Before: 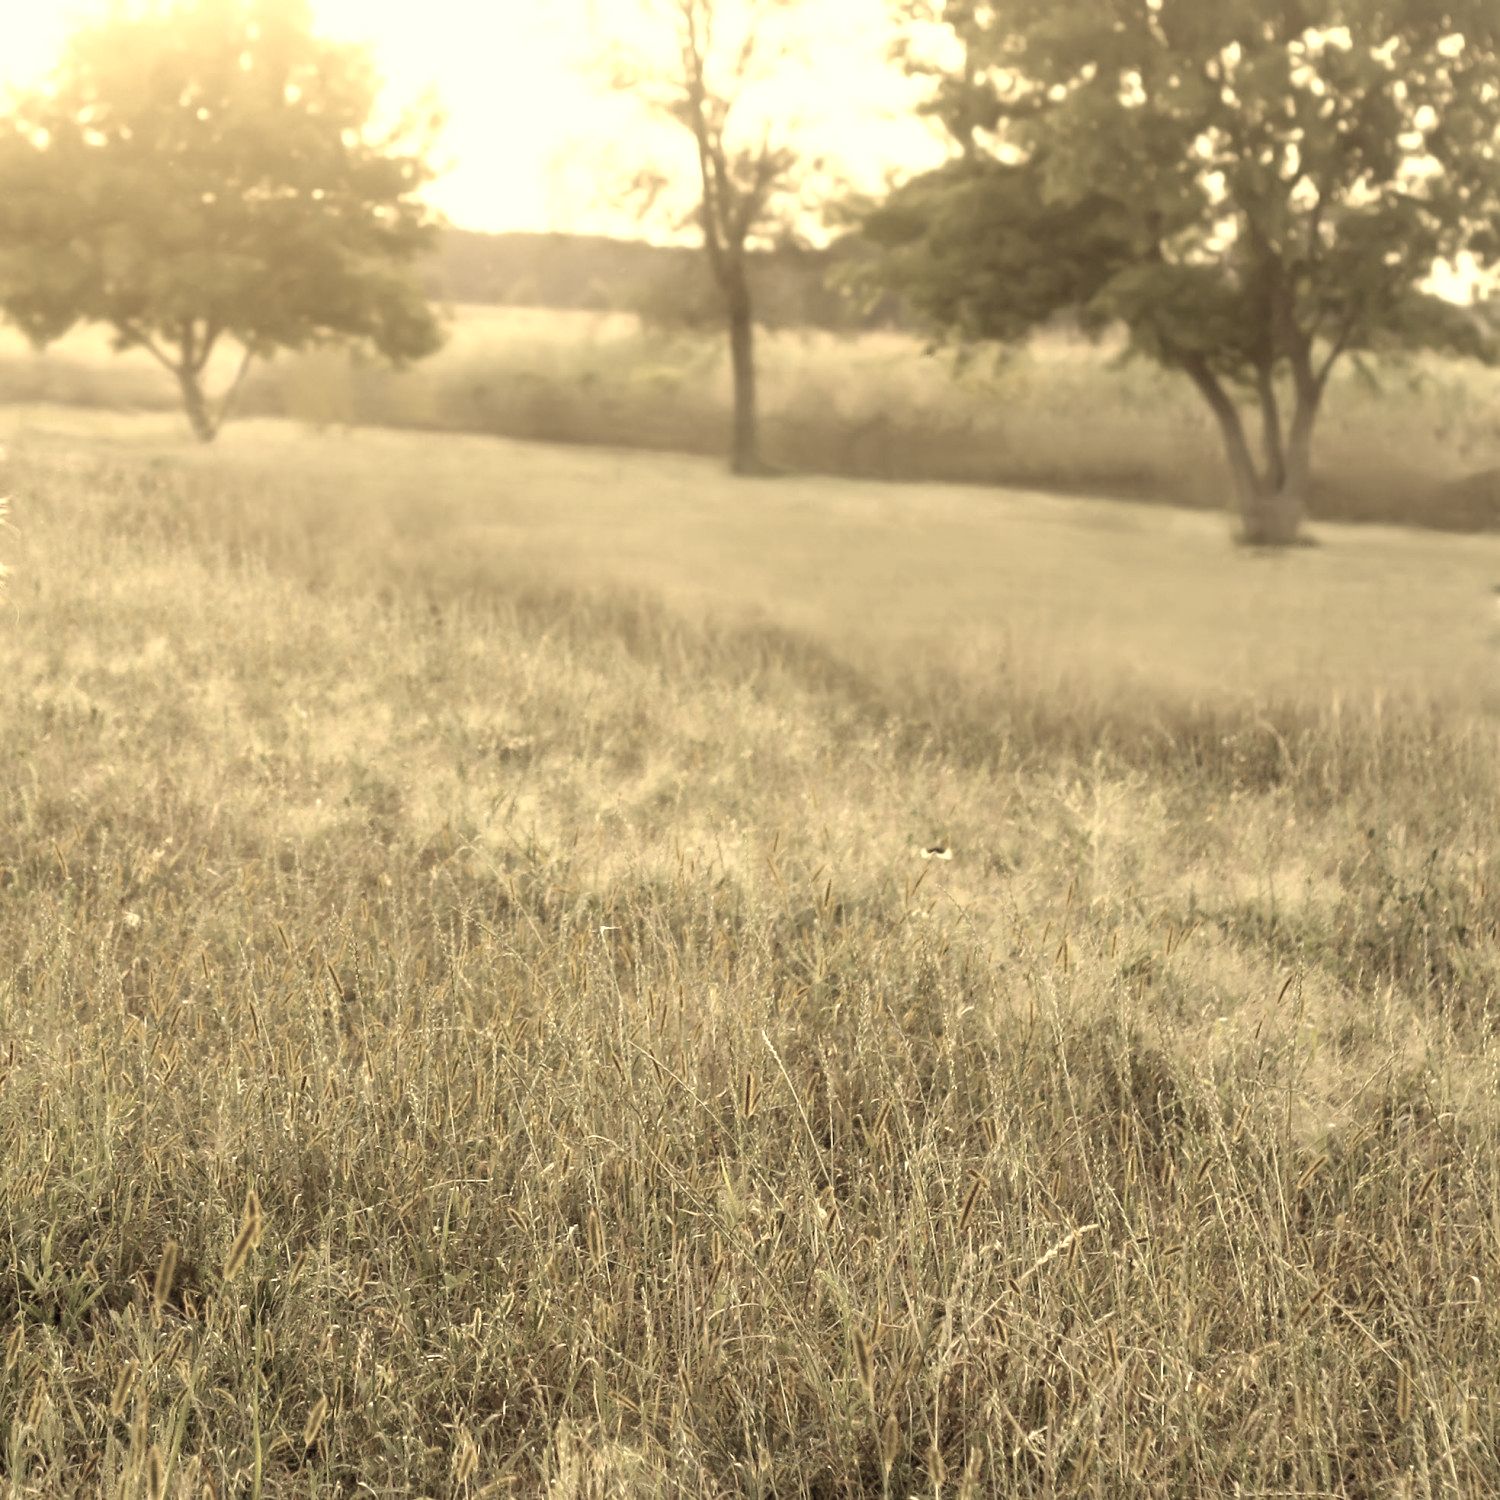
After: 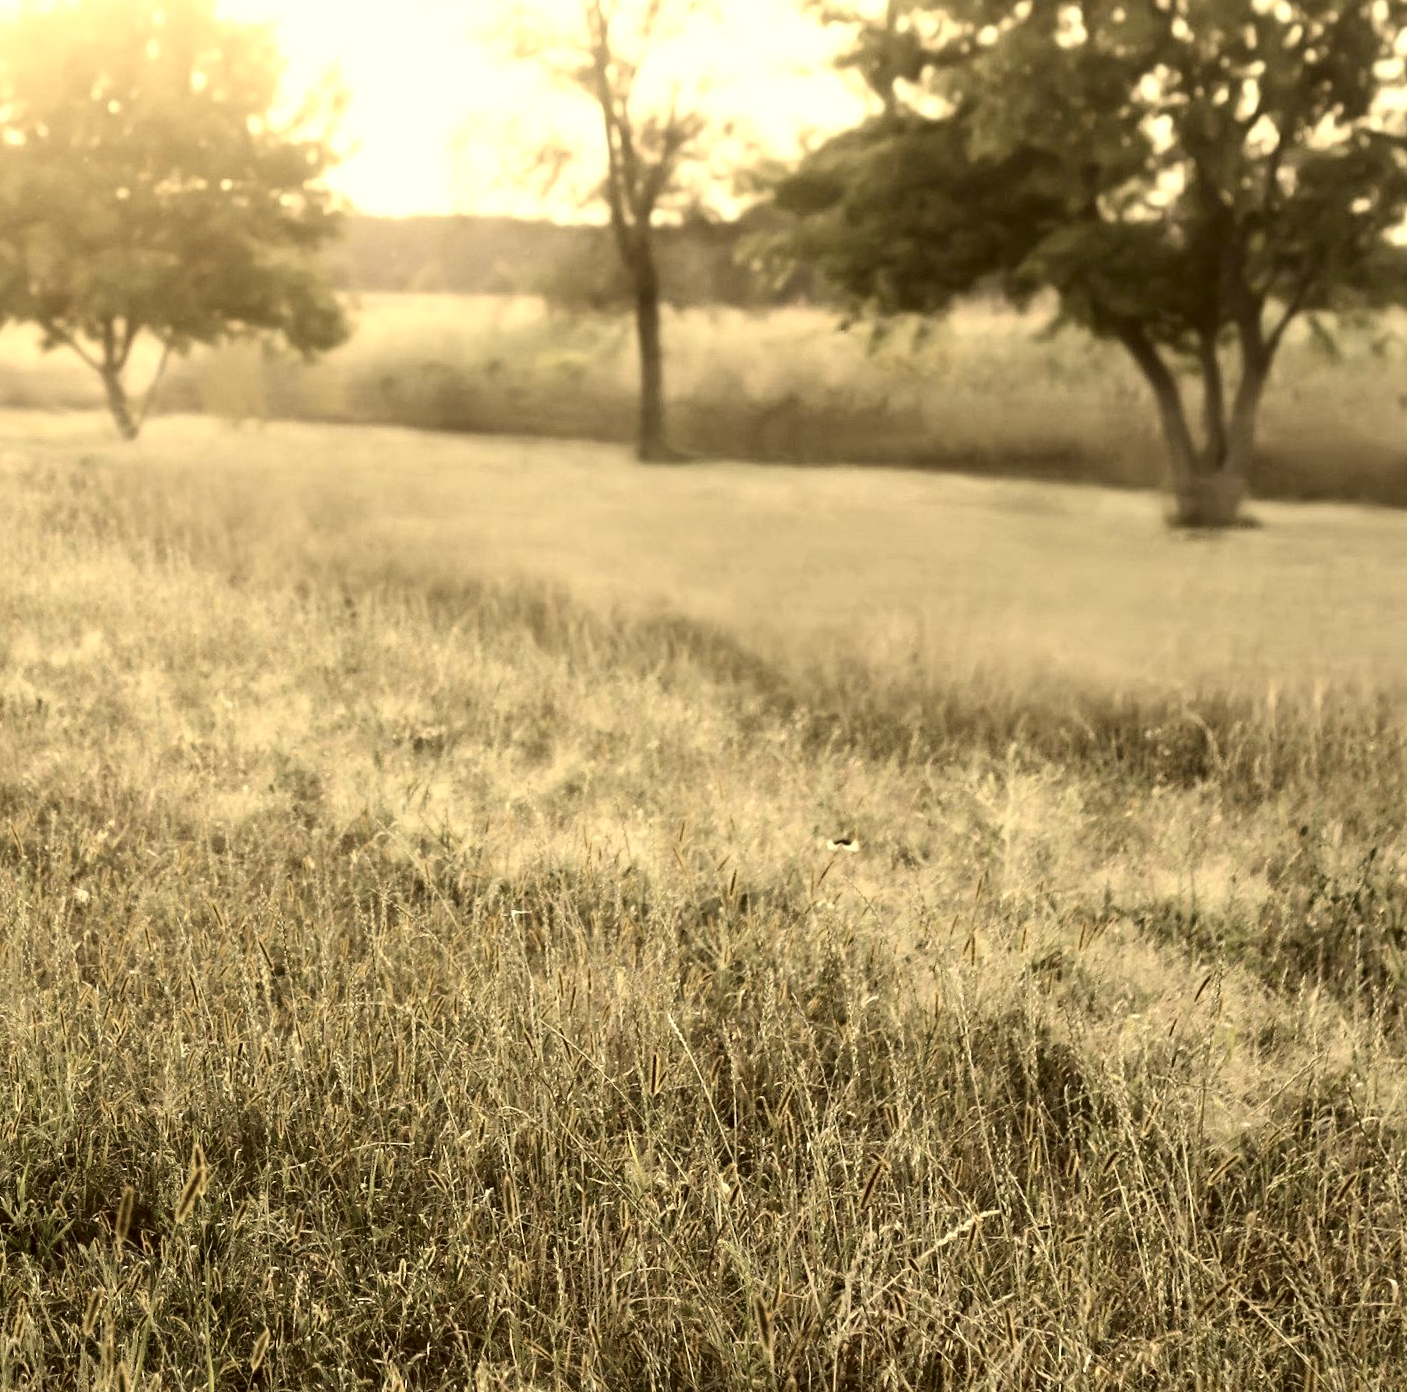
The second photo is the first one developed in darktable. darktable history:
rotate and perspective: rotation 0.062°, lens shift (vertical) 0.115, lens shift (horizontal) -0.133, crop left 0.047, crop right 0.94, crop top 0.061, crop bottom 0.94
crop: left 0.434%, top 0.485%, right 0.244%, bottom 0.386%
contrast brightness saturation: contrast 0.24, brightness -0.24, saturation 0.14
